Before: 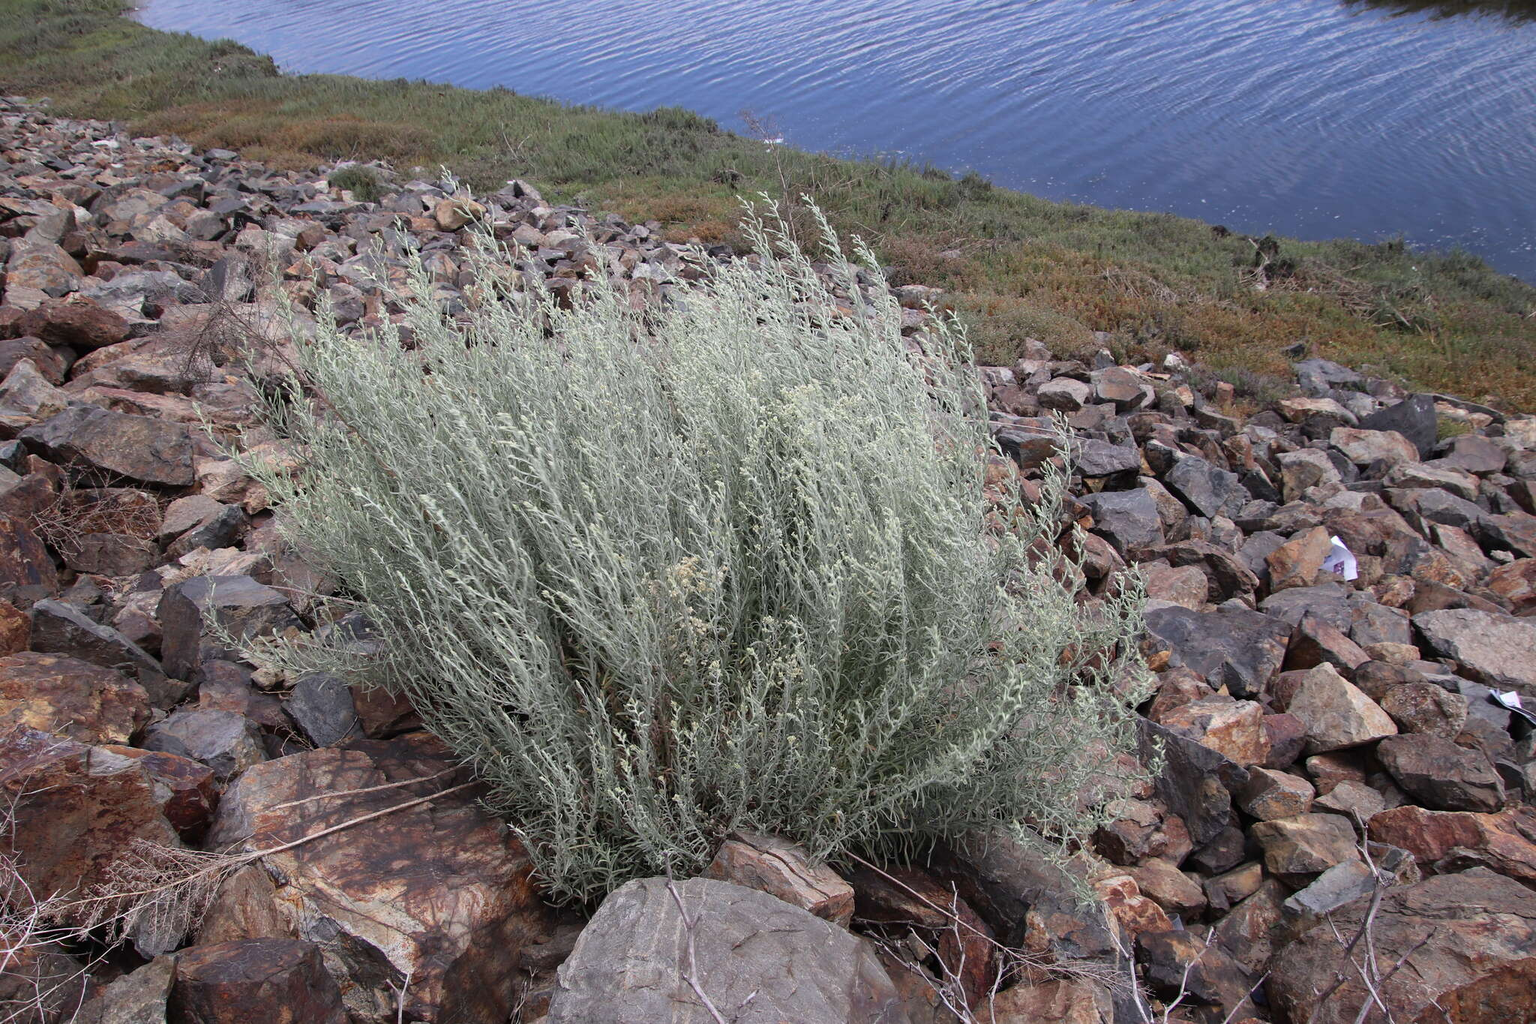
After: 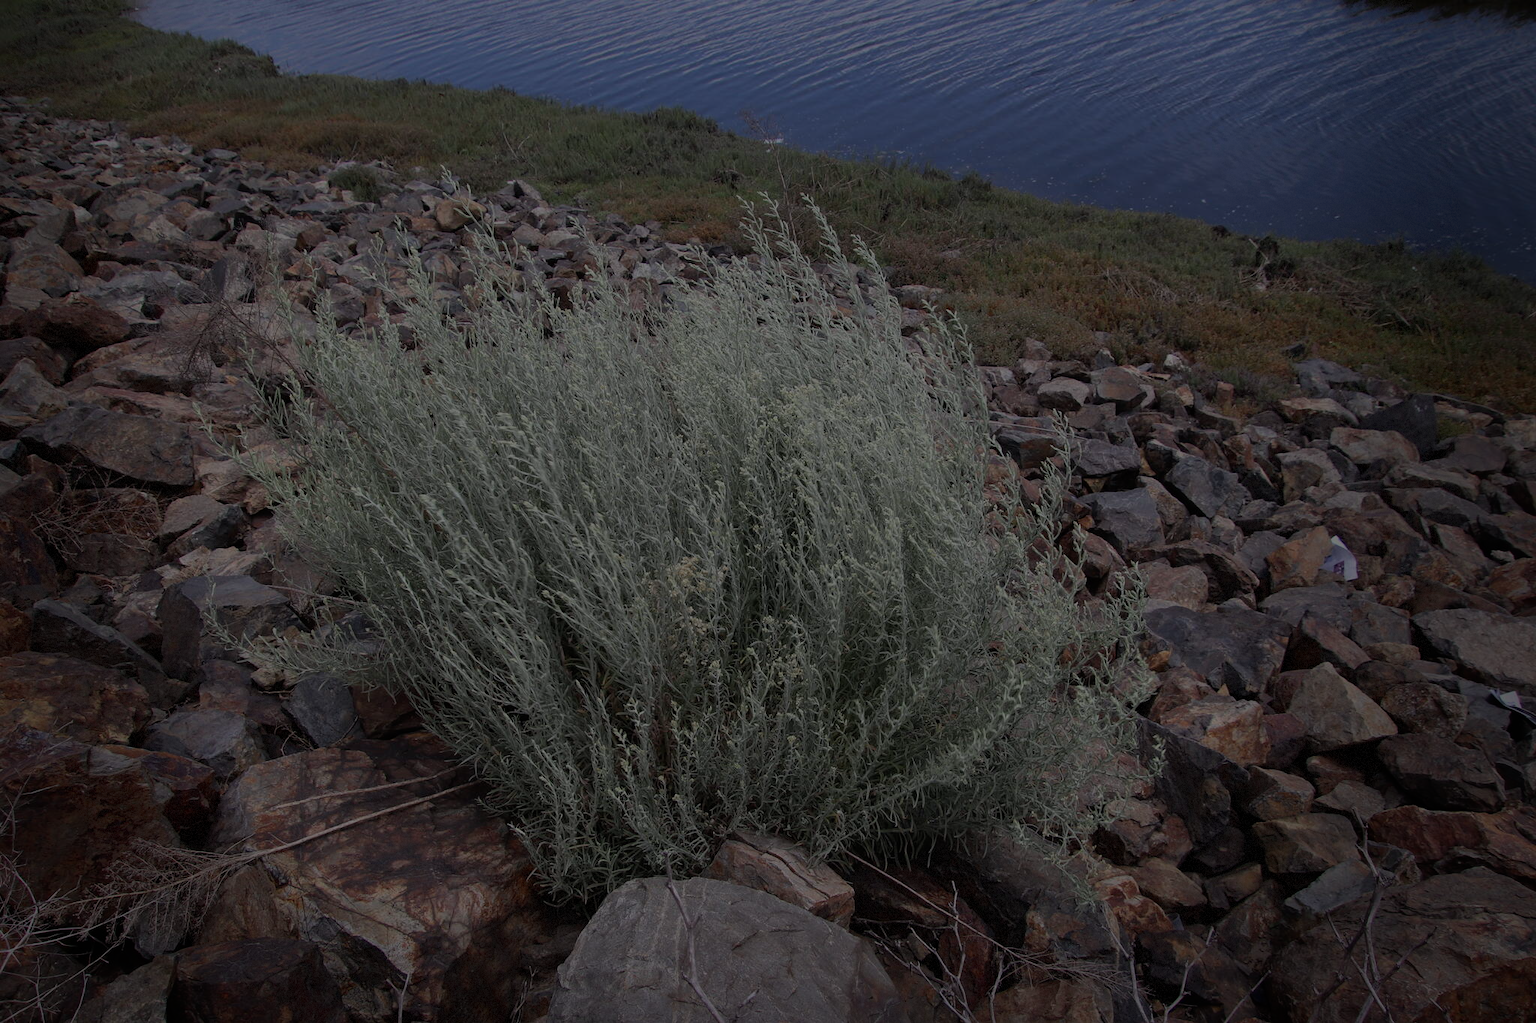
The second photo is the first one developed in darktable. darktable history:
exposure: exposure -2.002 EV, compensate highlight preservation false
vignetting: fall-off start 68.33%, fall-off radius 30%, saturation 0.042, center (-0.066, -0.311), width/height ratio 0.992, shape 0.85, dithering 8-bit output
